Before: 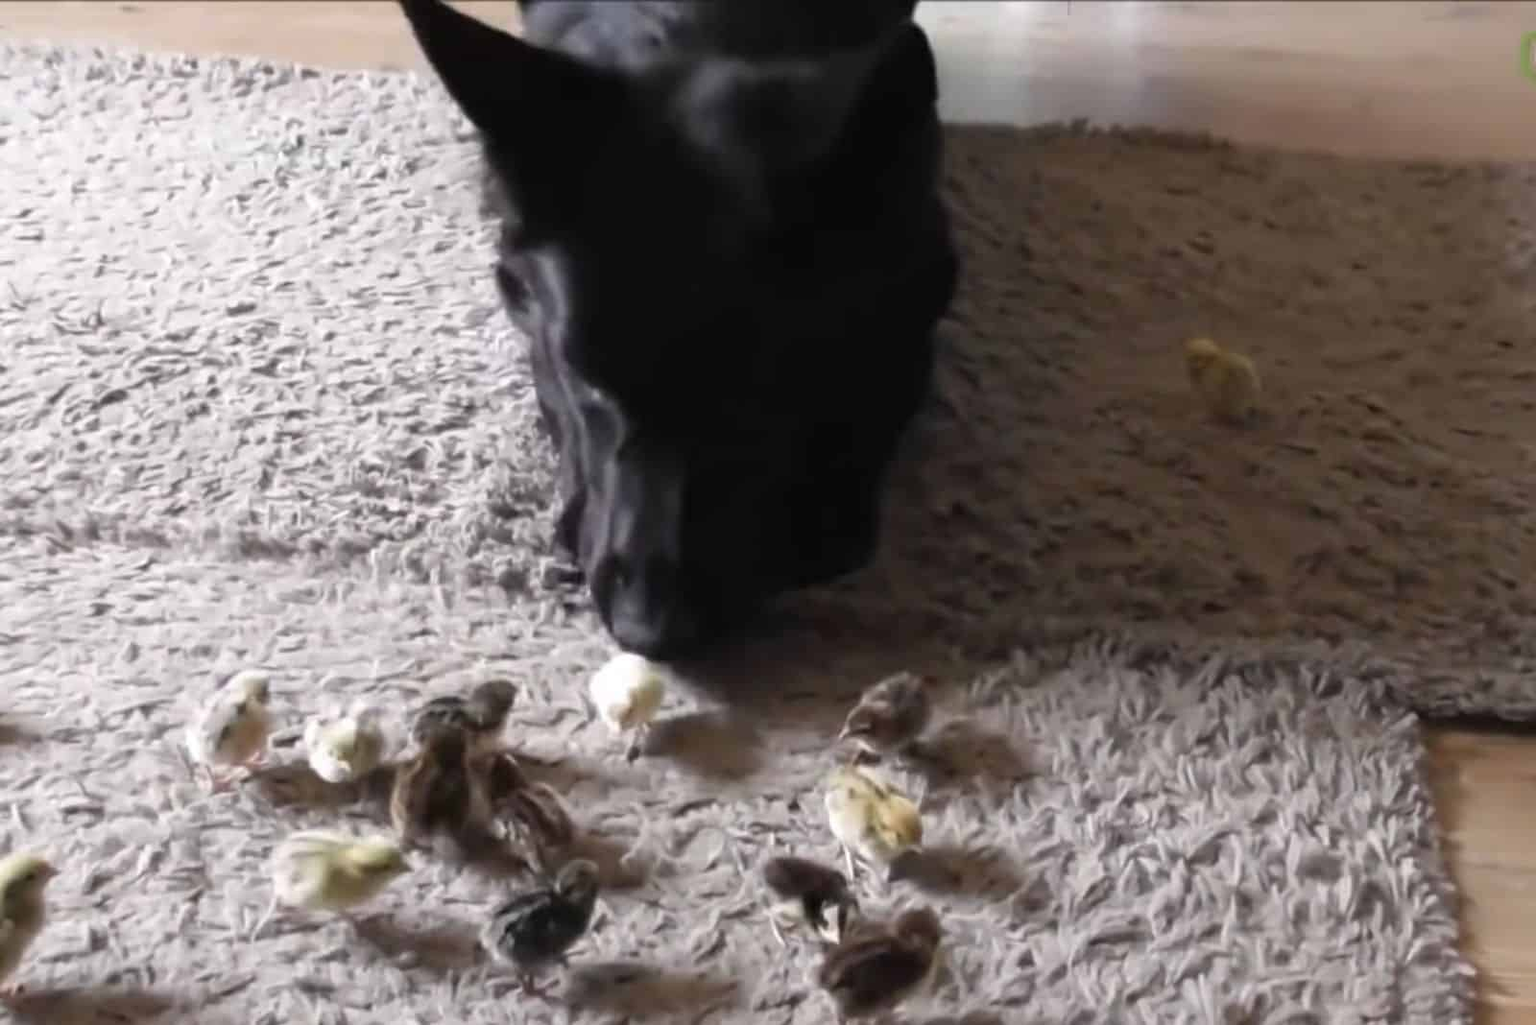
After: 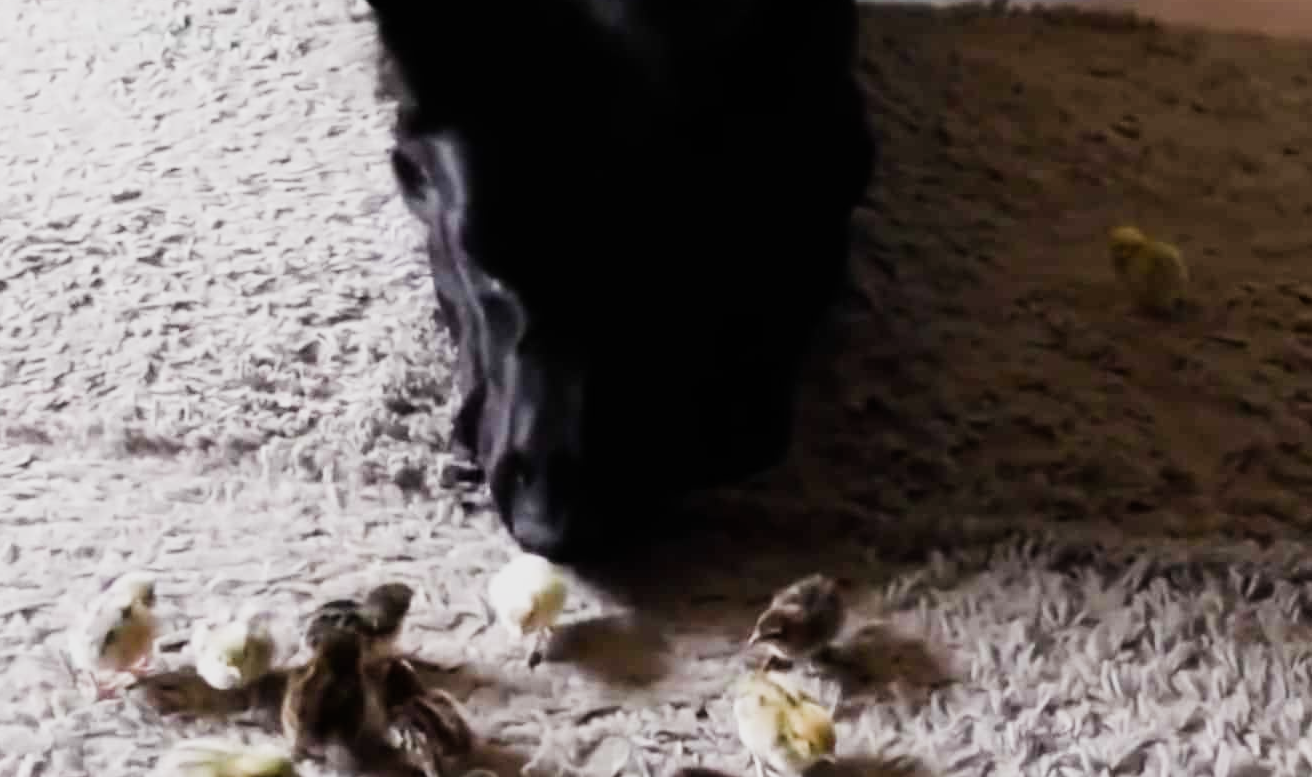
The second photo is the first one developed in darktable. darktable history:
crop: left 7.856%, top 11.836%, right 10.12%, bottom 15.387%
sigmoid: contrast 1.8
